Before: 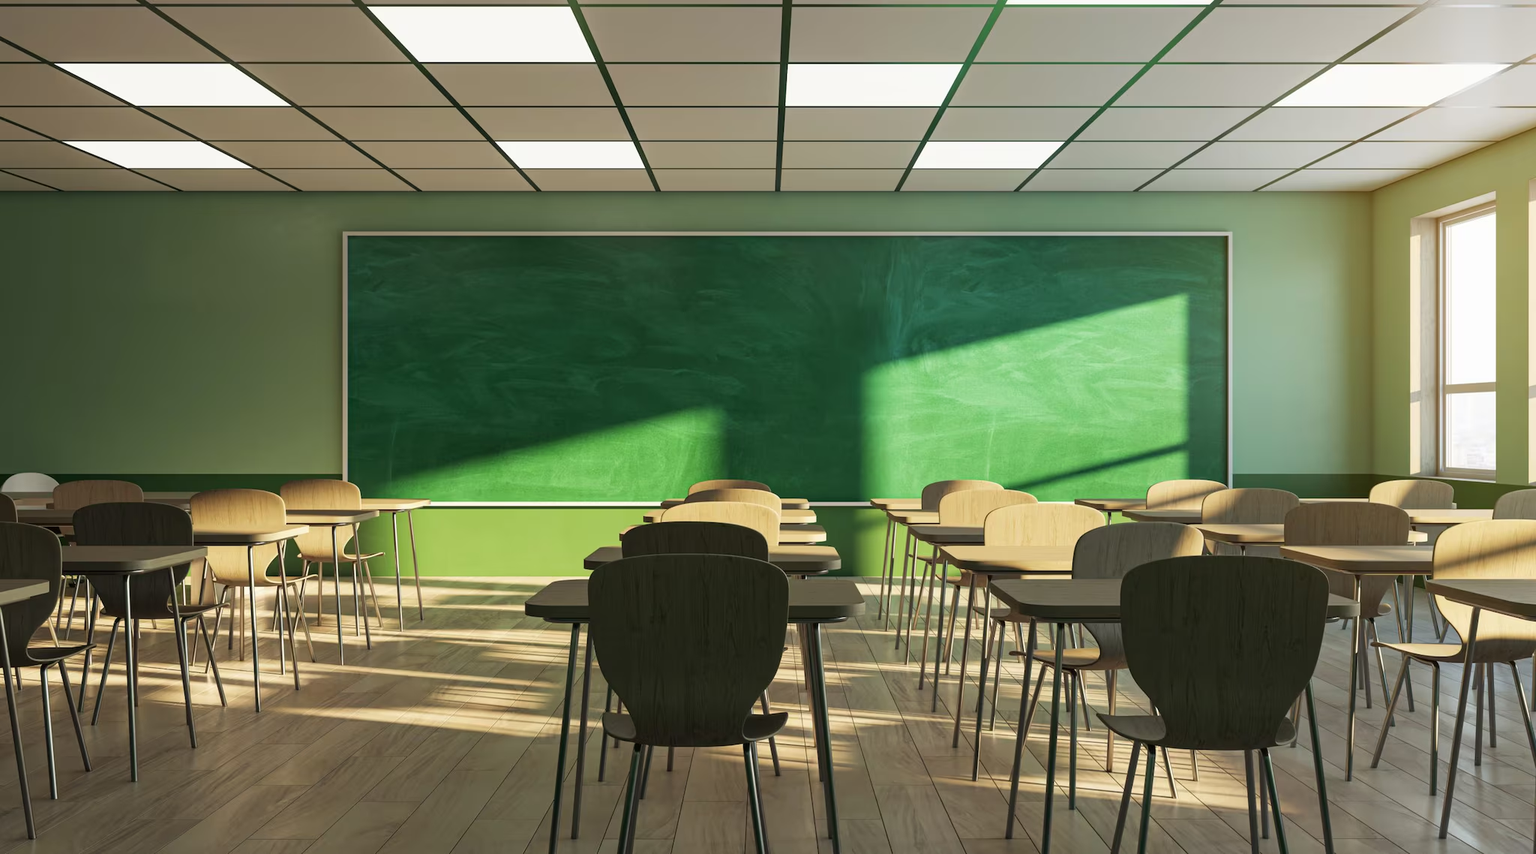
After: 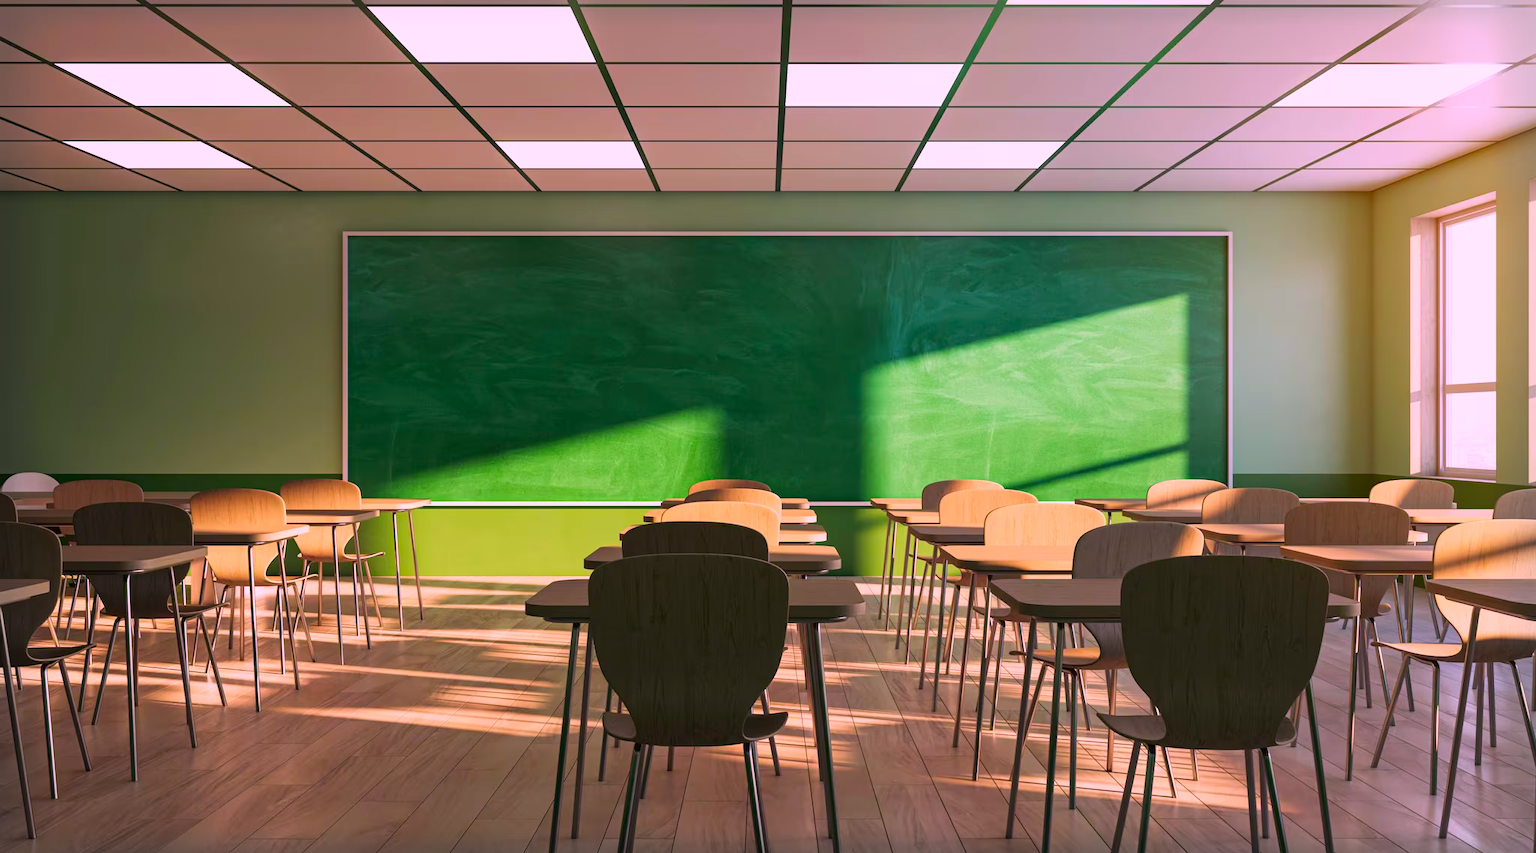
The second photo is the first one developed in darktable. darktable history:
color correction: highlights a* 18.88, highlights b* -12.27, saturation 1.63
vignetting: fall-off start 93.93%, fall-off radius 5.38%, brightness -0.18, saturation -0.289, automatic ratio true, width/height ratio 1.331, shape 0.046
